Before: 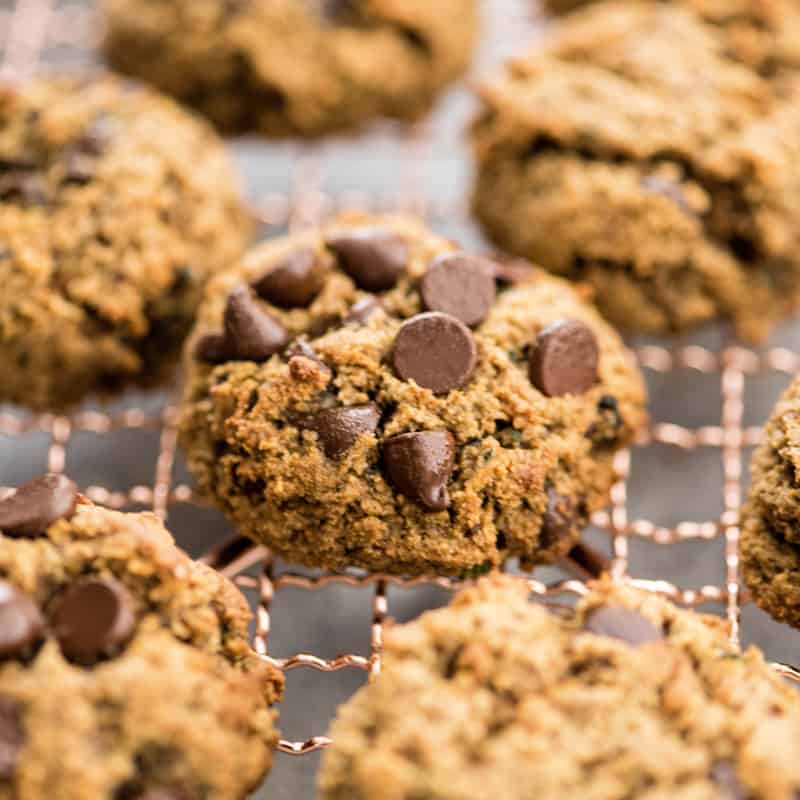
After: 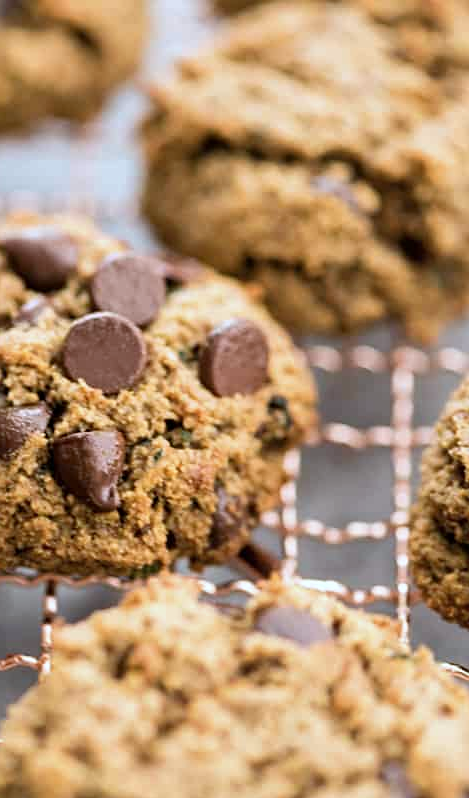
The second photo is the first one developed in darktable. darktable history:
crop: left 41.295%
sharpen: amount 0.203
shadows and highlights: radius 127.6, shadows 30.5, highlights -31.05, highlights color adjustment 56.43%, low approximation 0.01, soften with gaussian
color calibration: gray › normalize channels true, illuminant custom, x 0.368, y 0.373, temperature 4331.66 K, gamut compression 0.016
